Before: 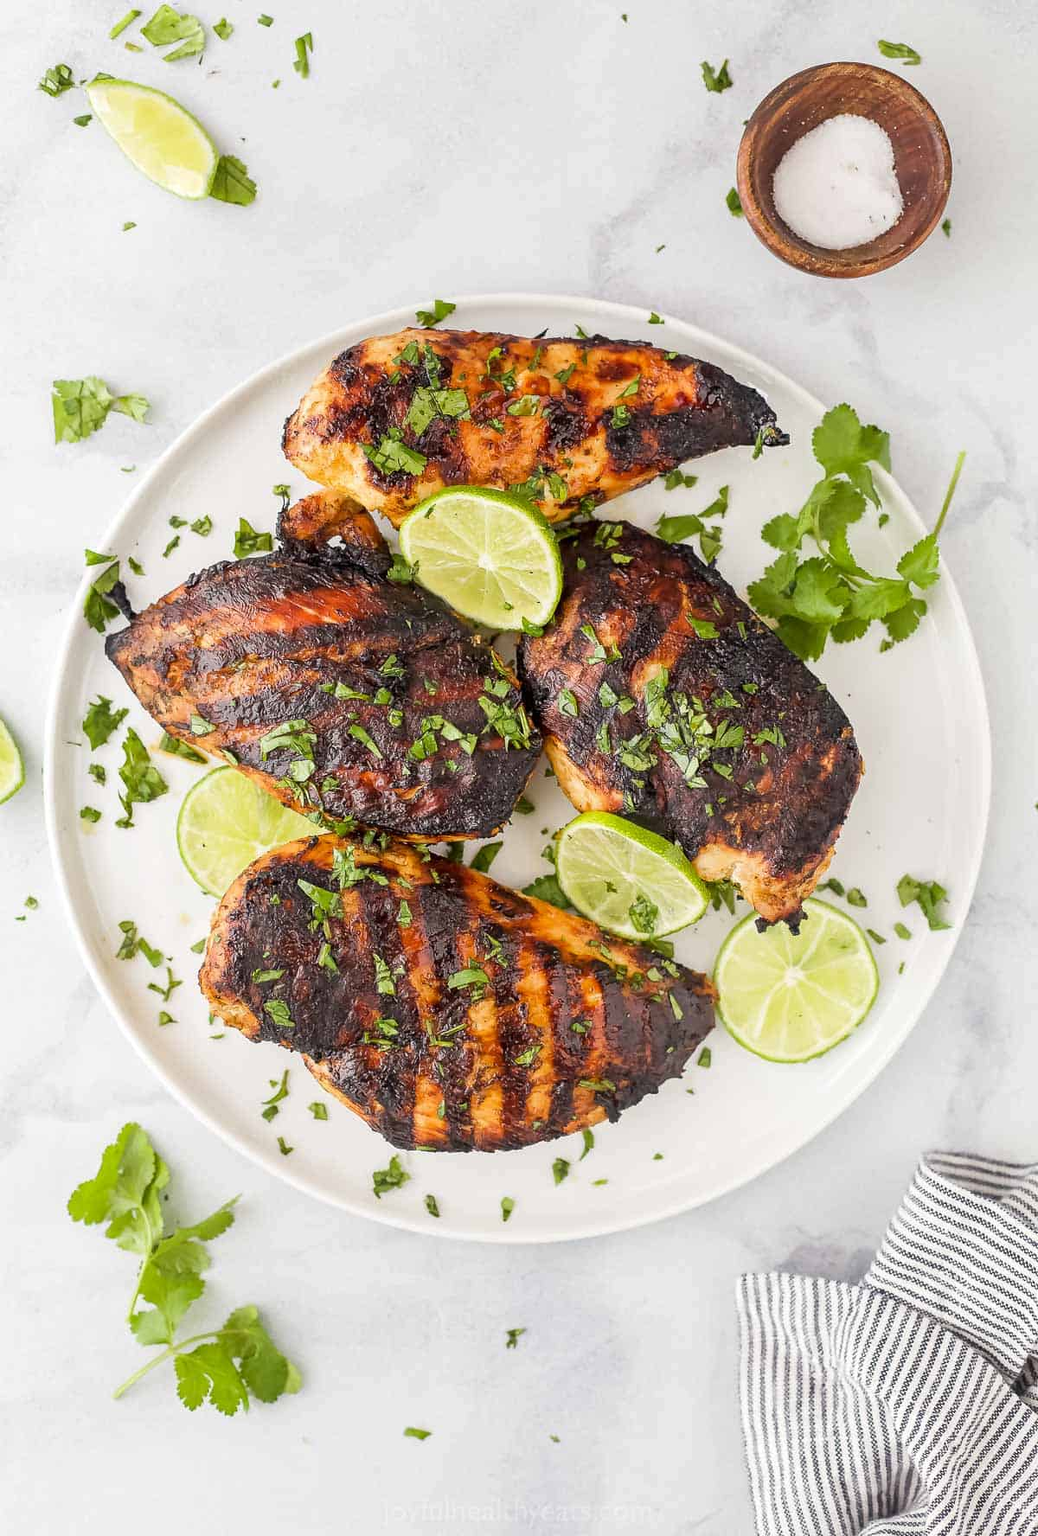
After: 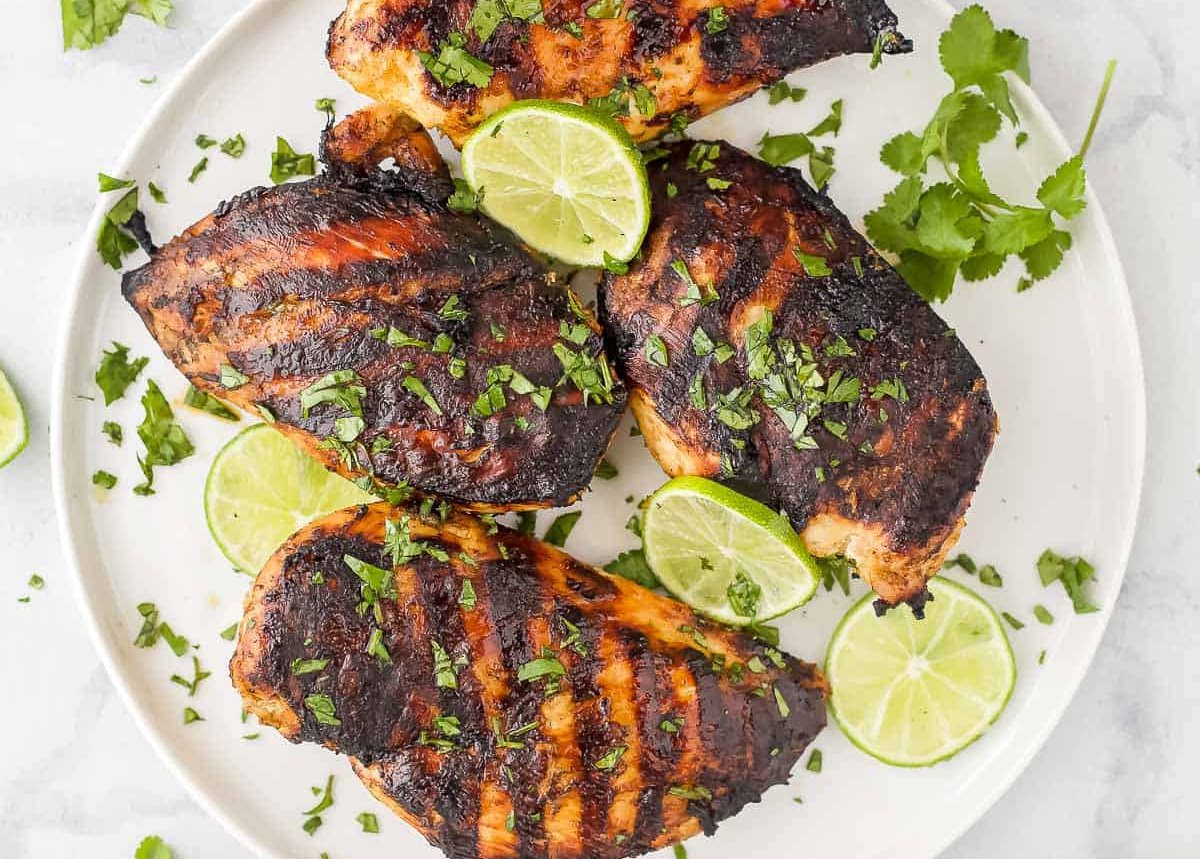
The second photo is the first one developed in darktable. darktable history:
tone equalizer: on, module defaults
crop and rotate: top 26.056%, bottom 25.543%
